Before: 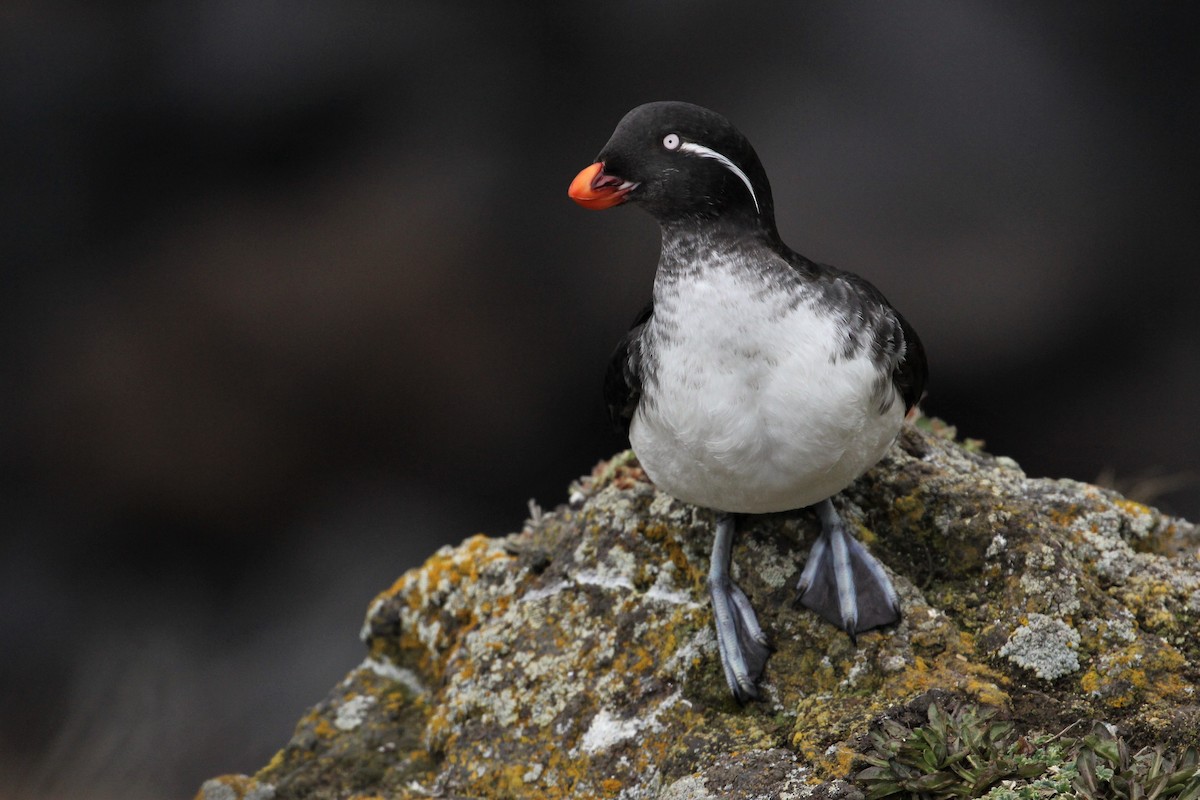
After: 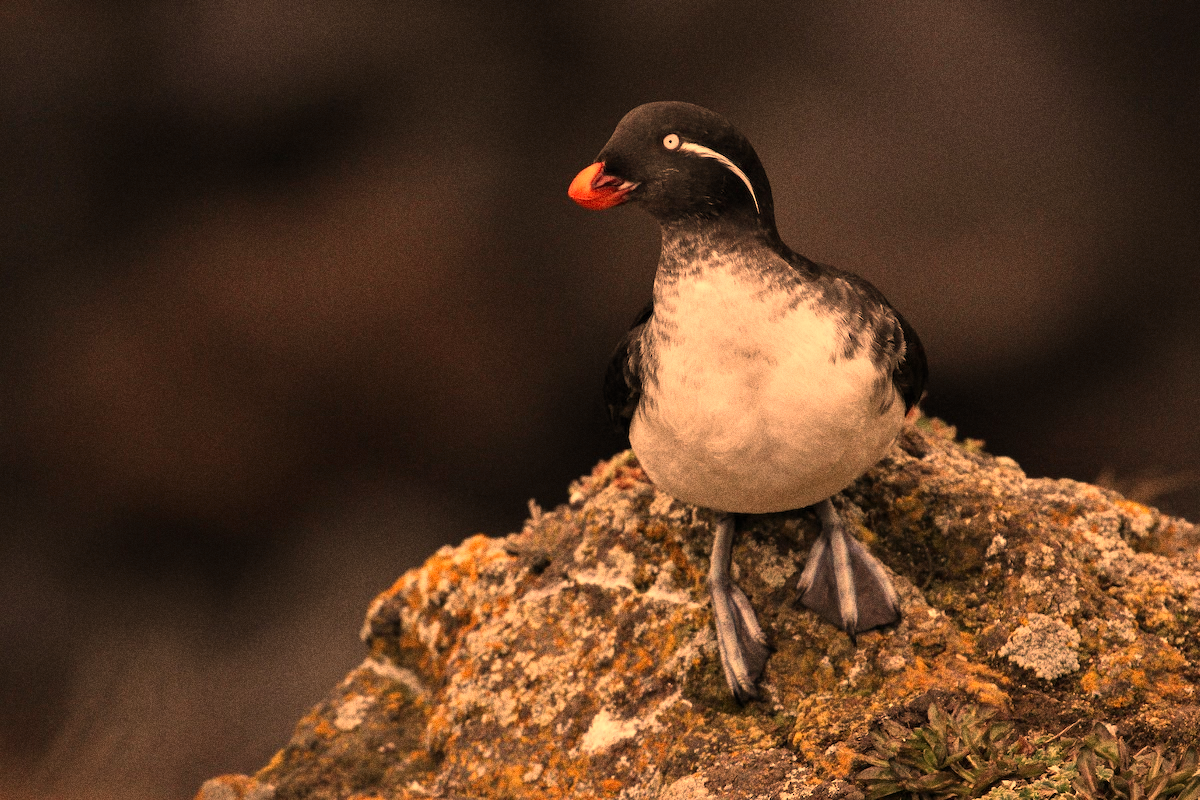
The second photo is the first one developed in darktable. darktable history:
grain: coarseness 0.09 ISO, strength 40%
white balance: red 1.467, blue 0.684
